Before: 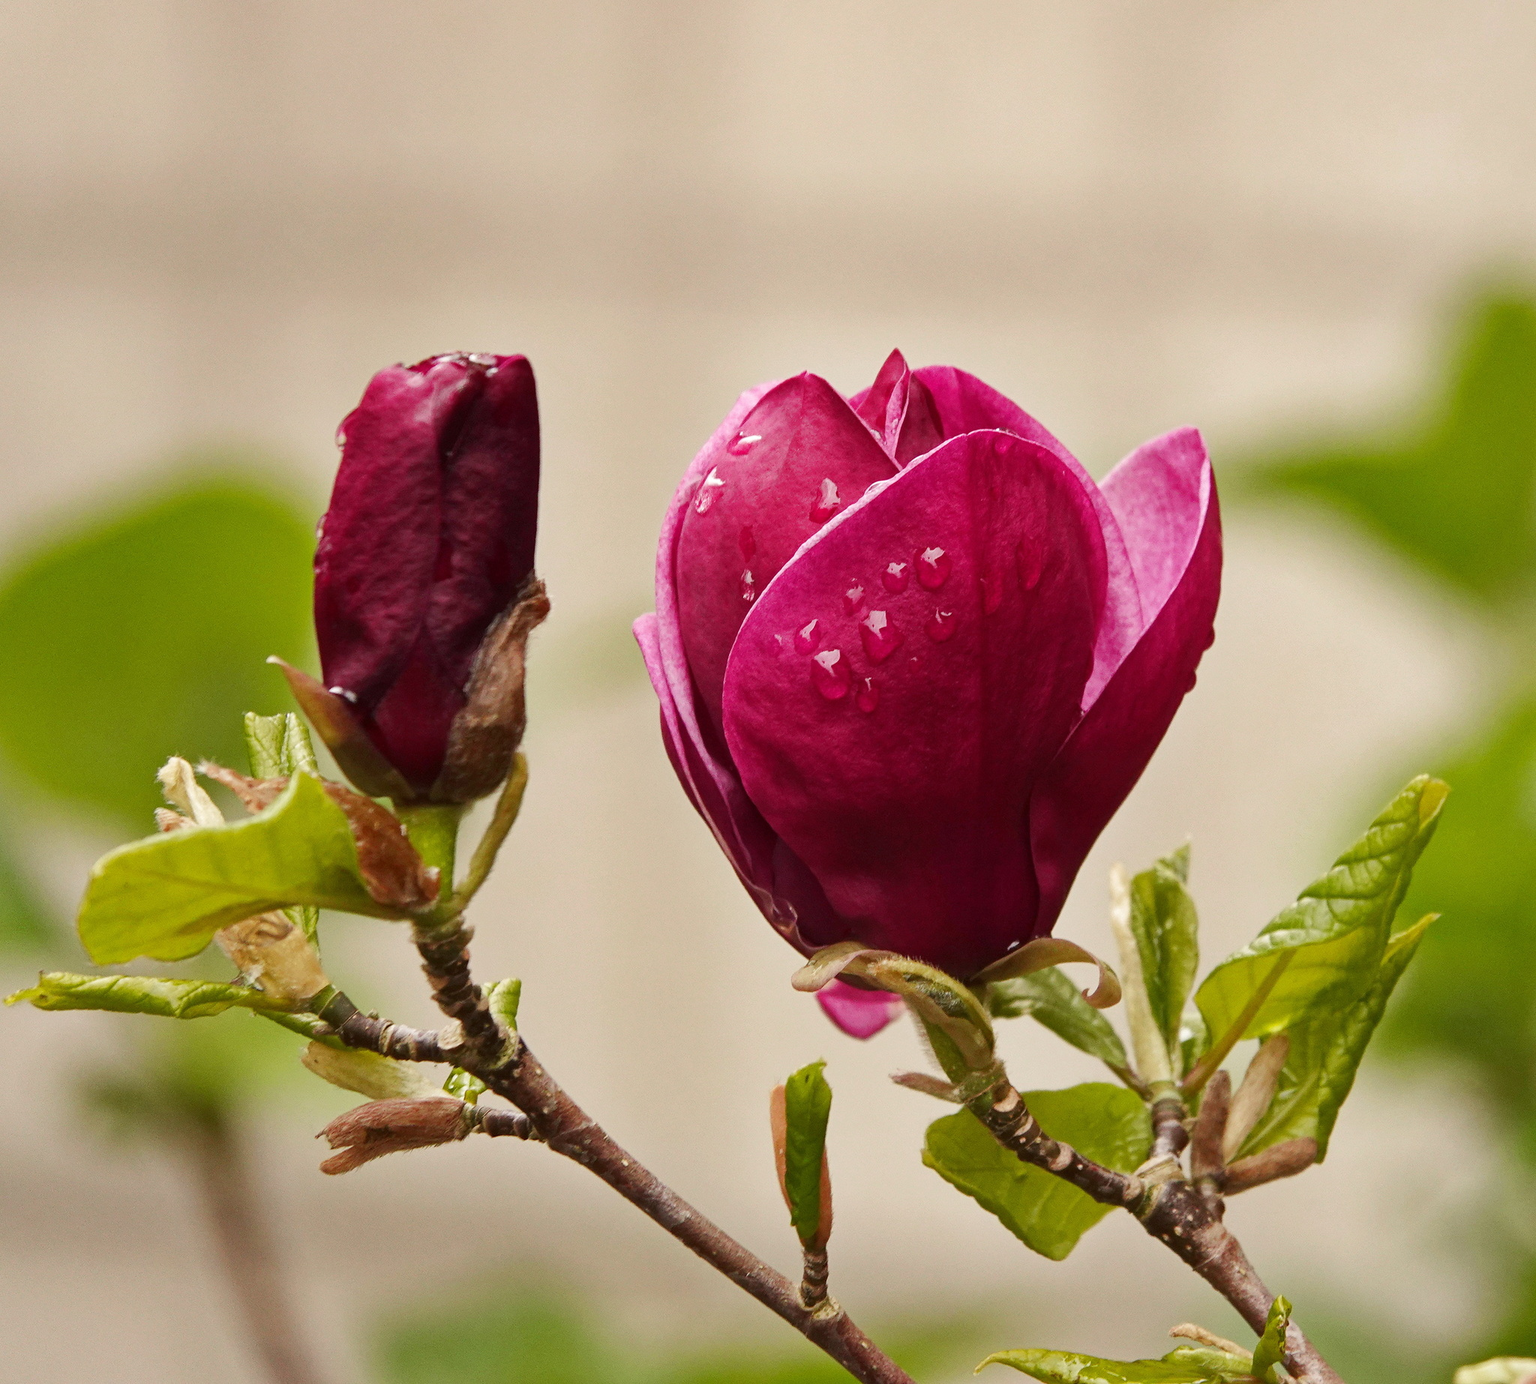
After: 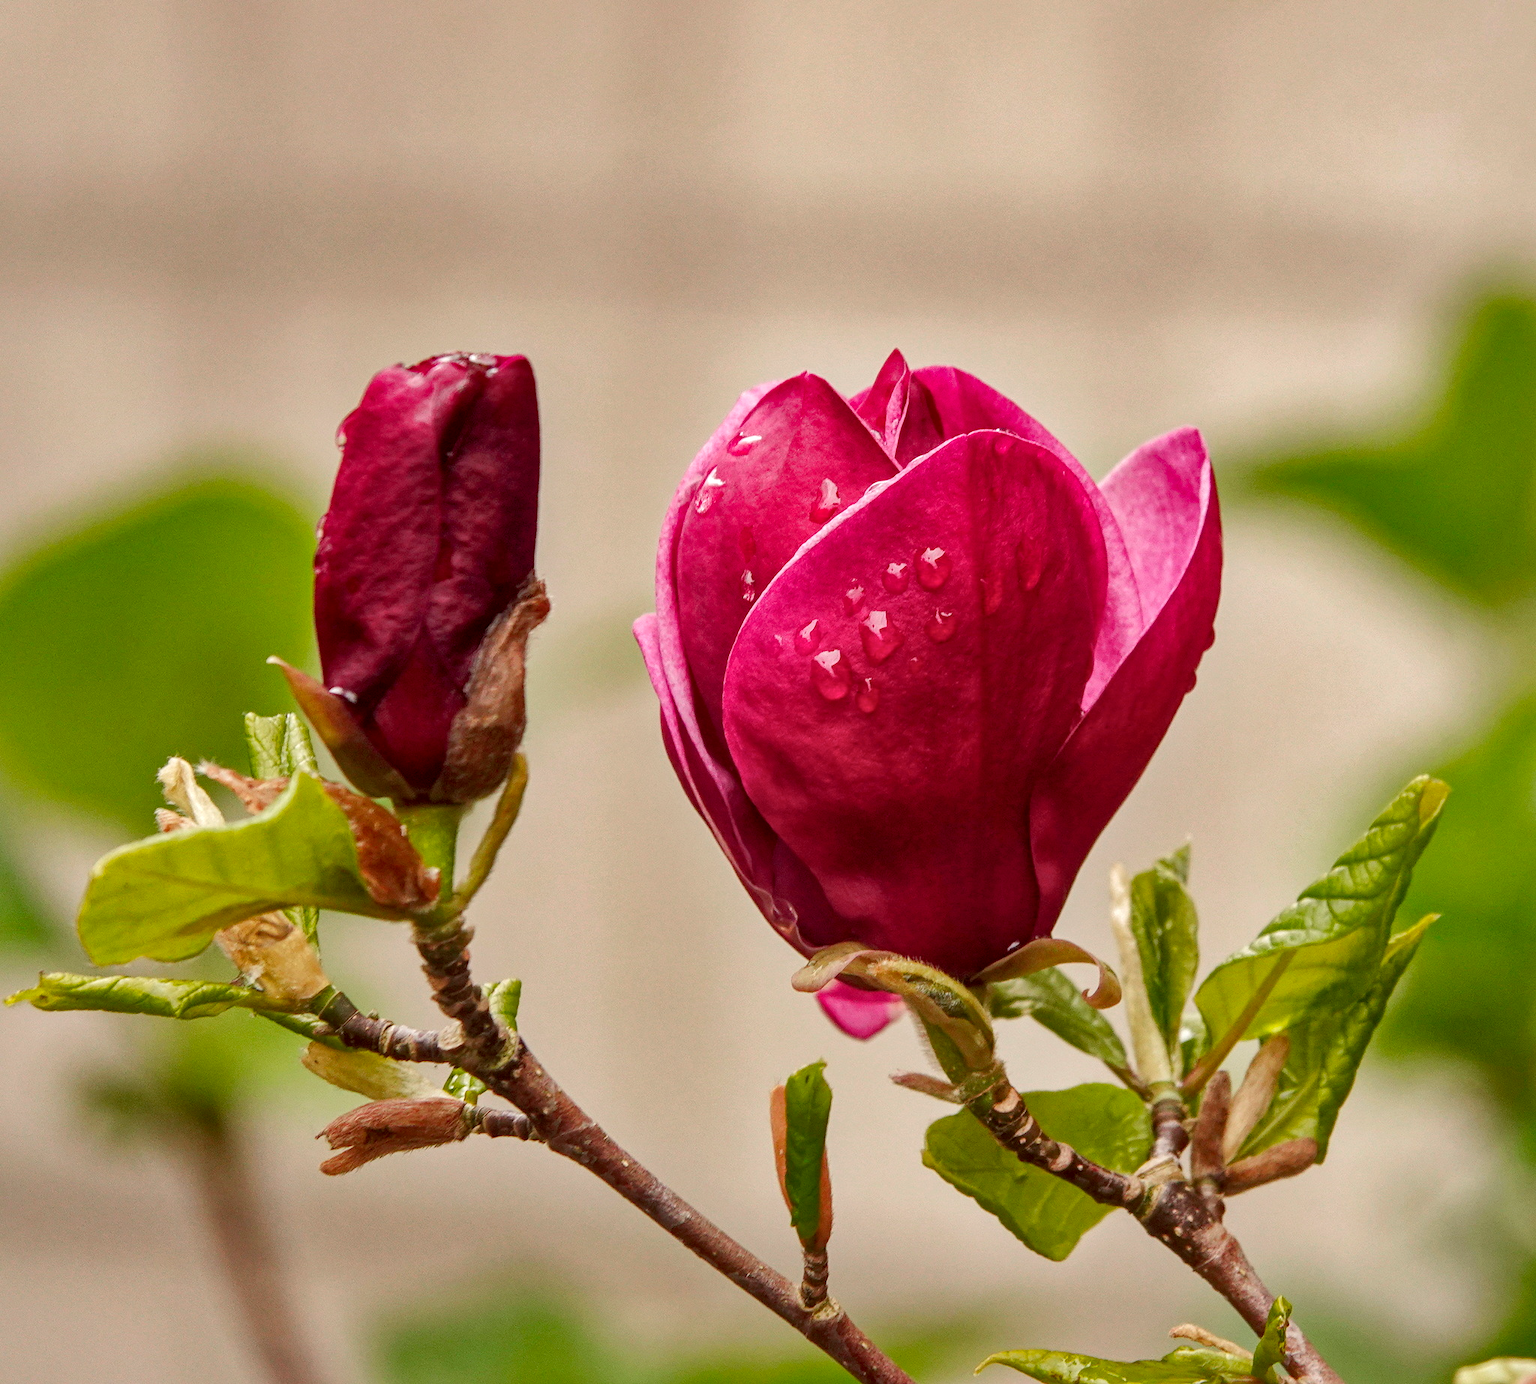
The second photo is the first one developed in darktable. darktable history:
local contrast: detail 130%
shadows and highlights: on, module defaults
